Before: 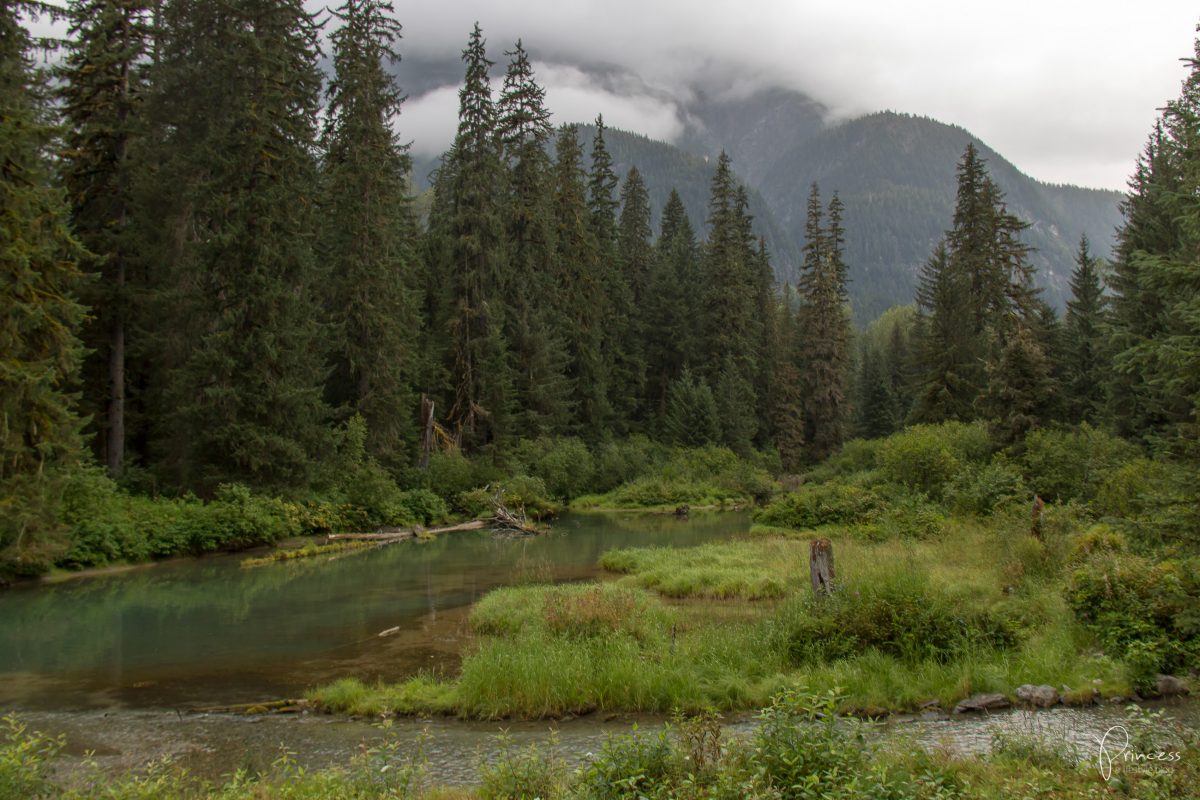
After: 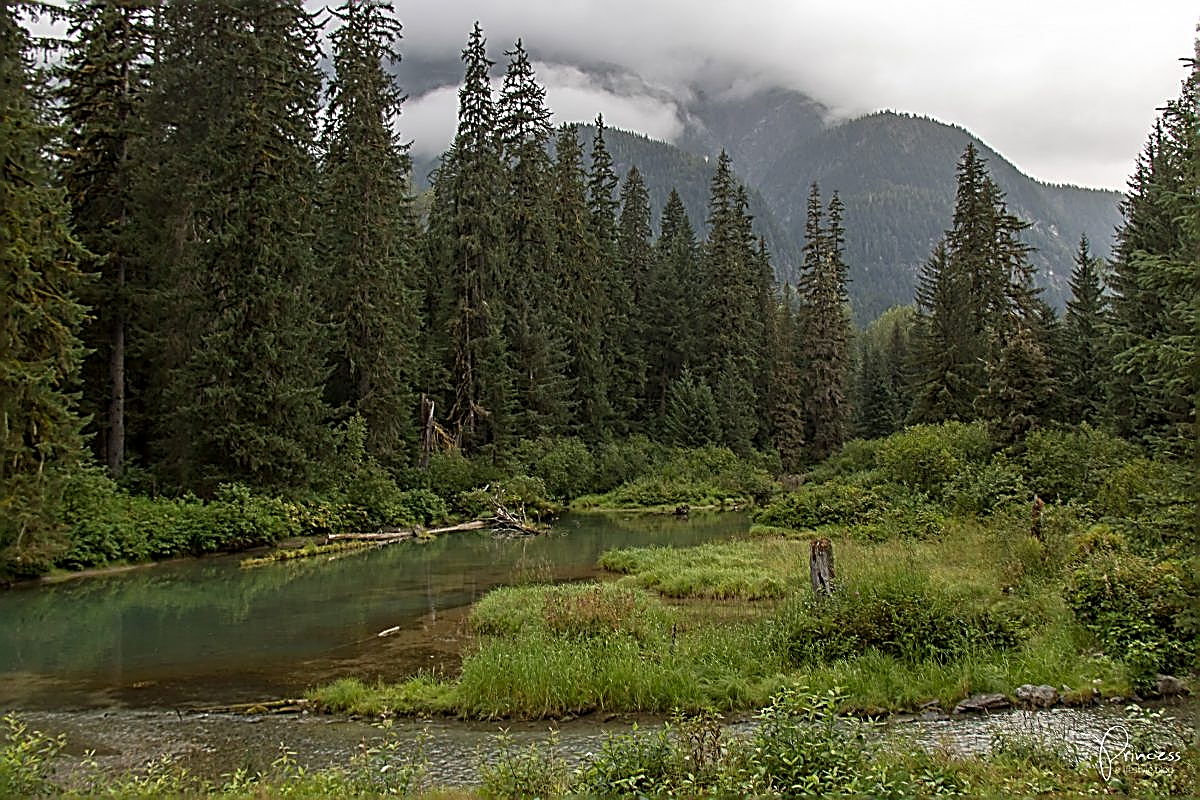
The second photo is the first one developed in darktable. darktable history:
sharpen: amount 2
contrast equalizer: octaves 7, y [[0.6 ×6], [0.55 ×6], [0 ×6], [0 ×6], [0 ×6]], mix 0.15
